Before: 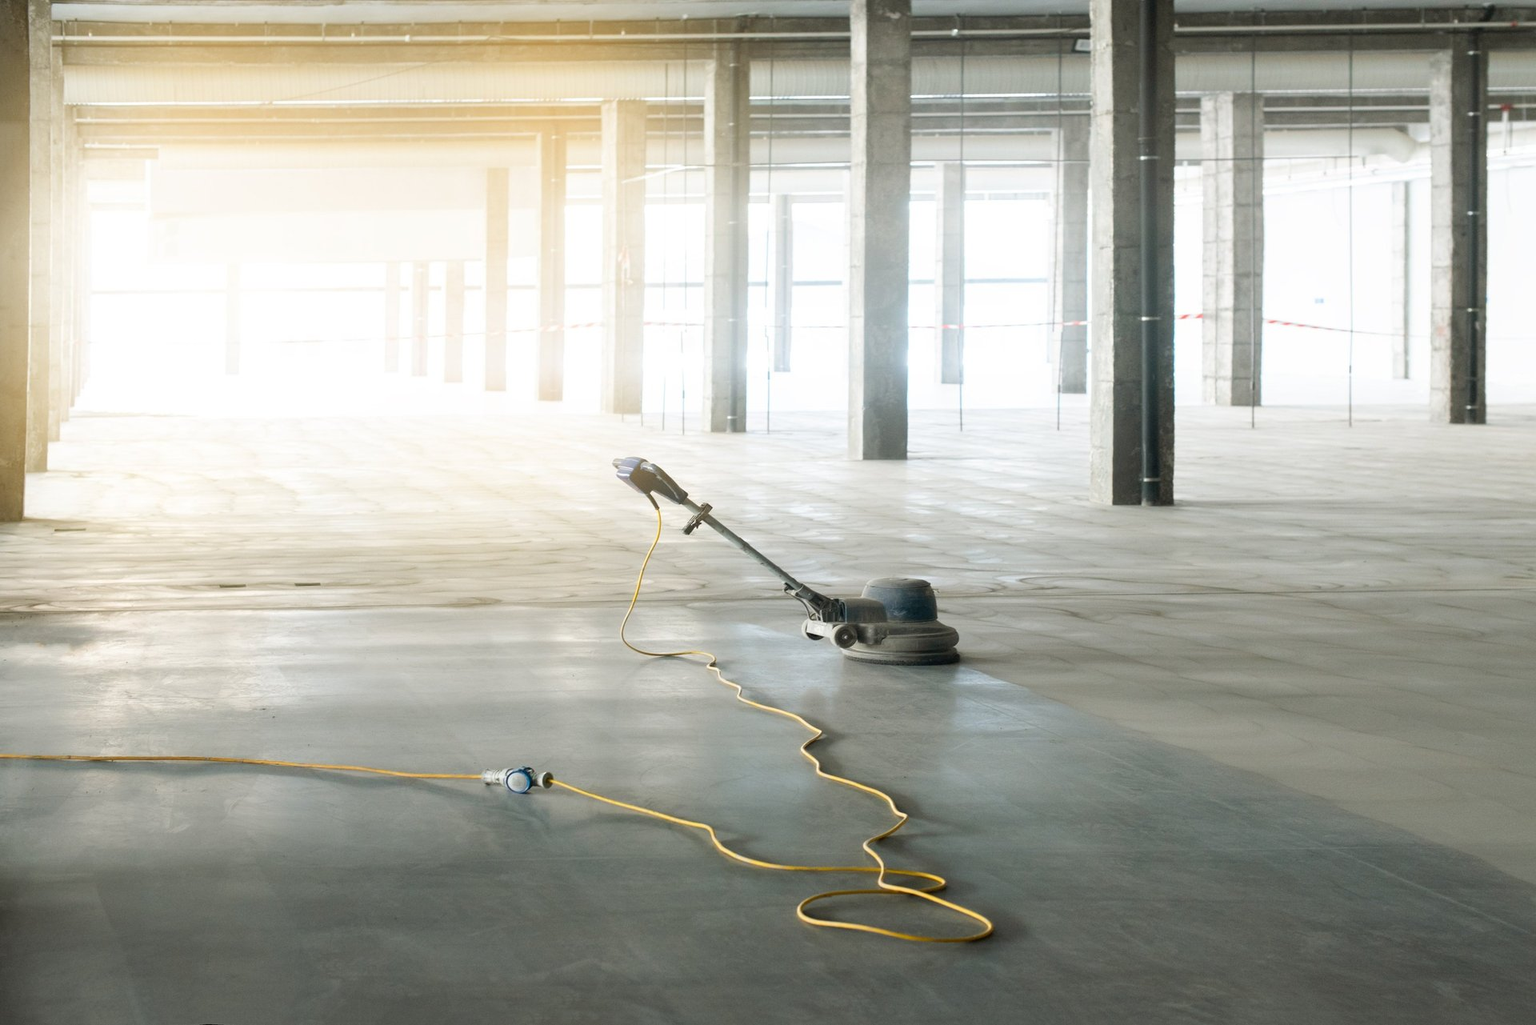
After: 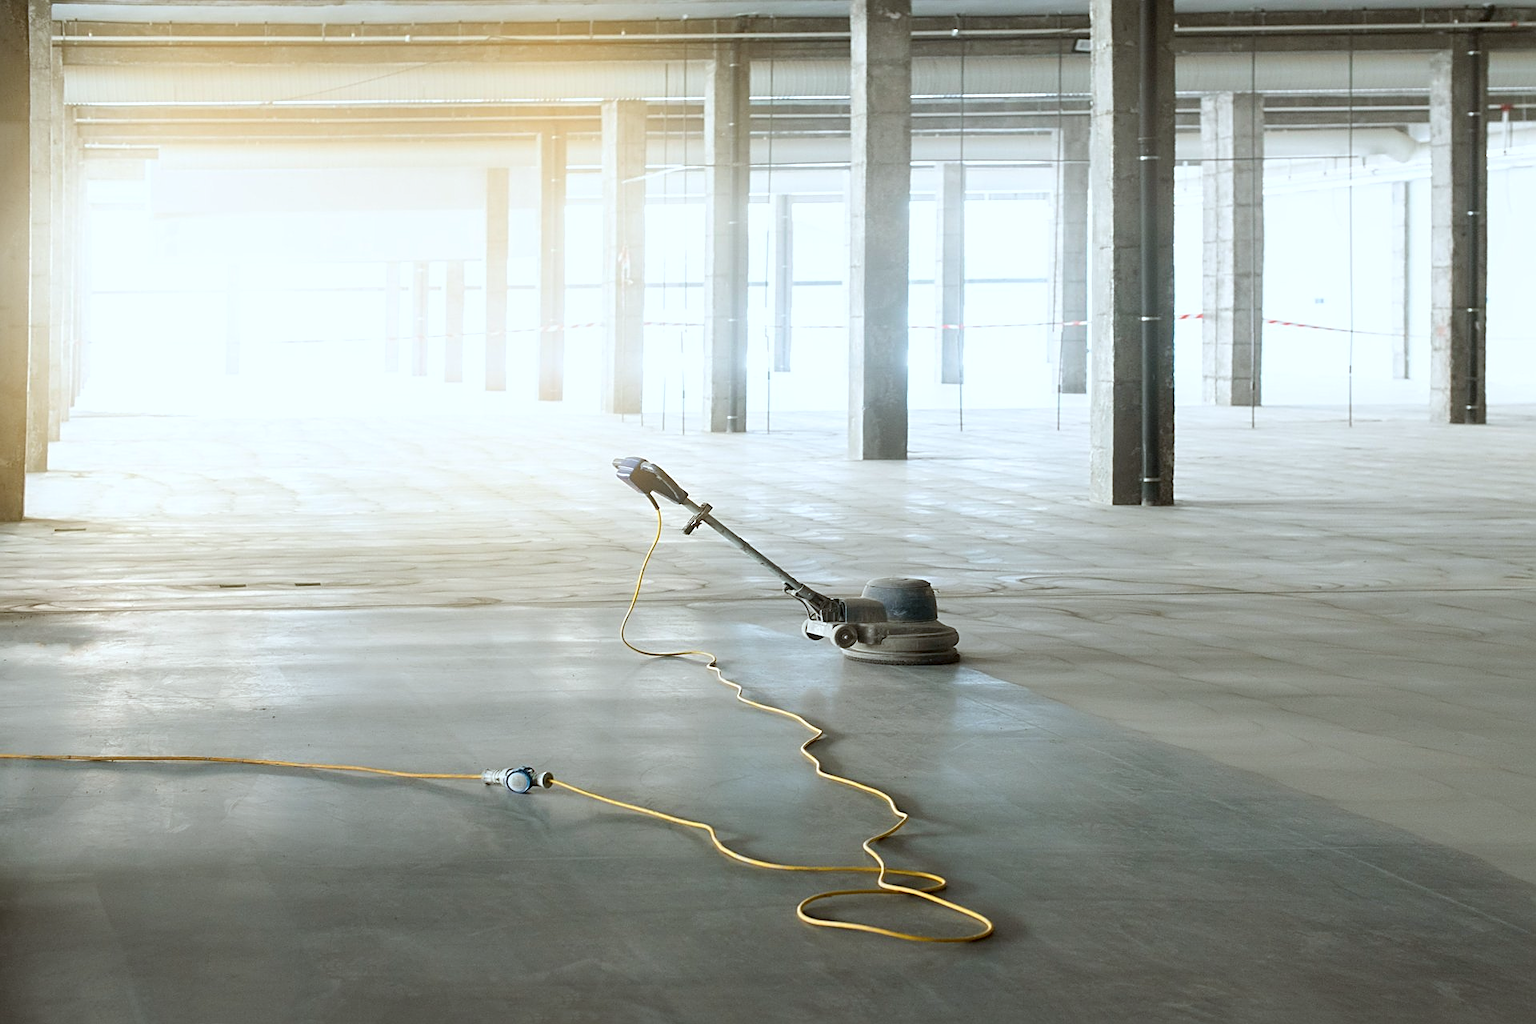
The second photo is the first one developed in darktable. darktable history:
color correction: highlights a* -3.37, highlights b* -7.03, shadows a* 3.06, shadows b* 5.73
sharpen: amount 0.593
